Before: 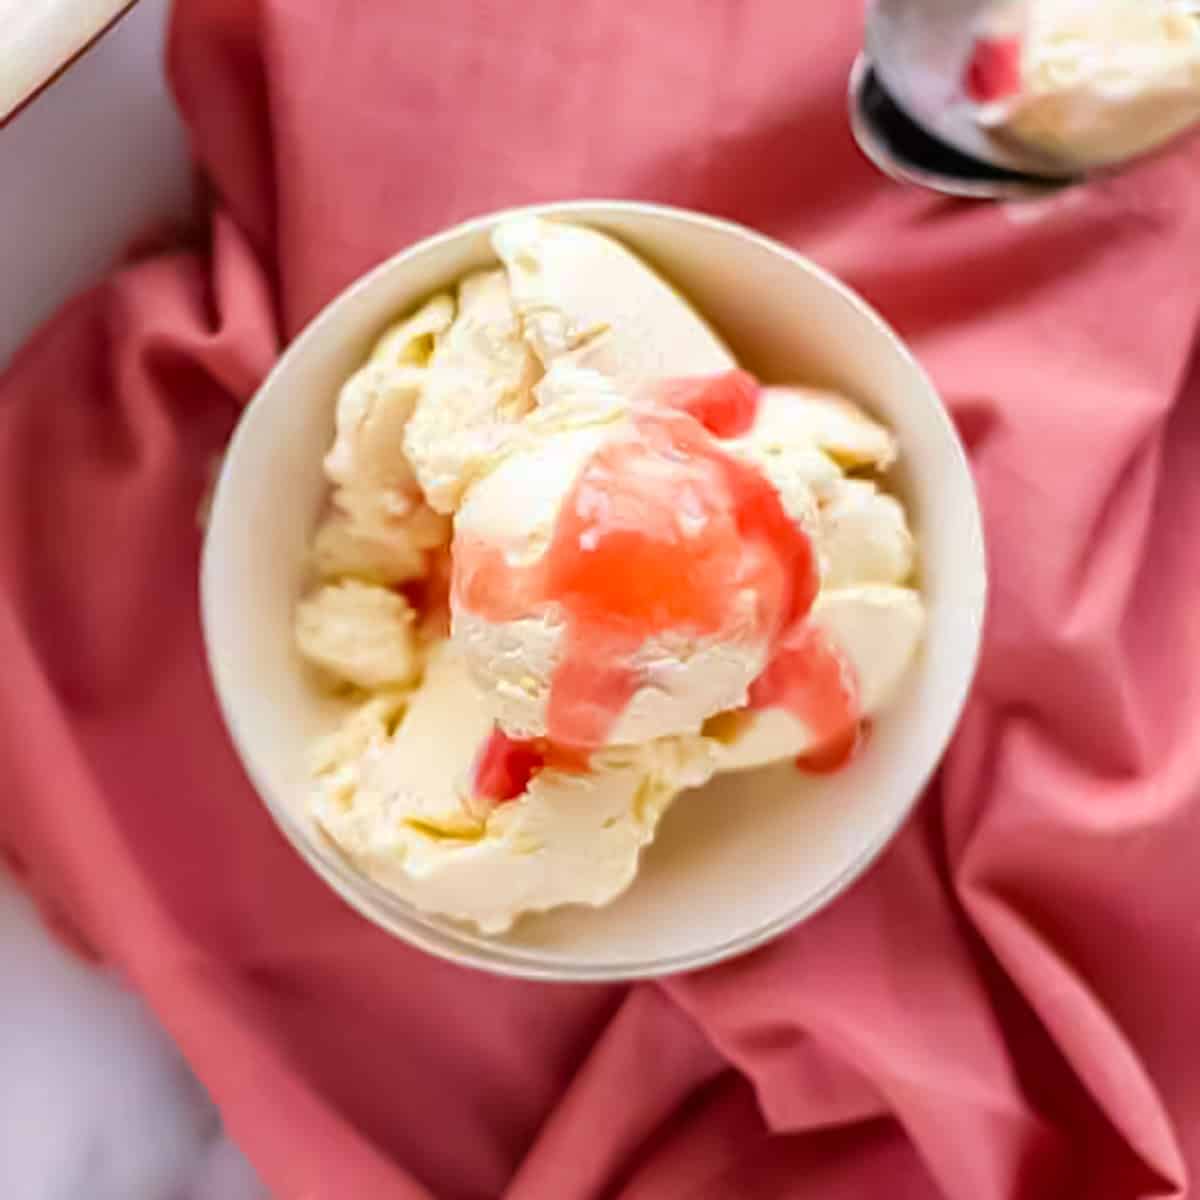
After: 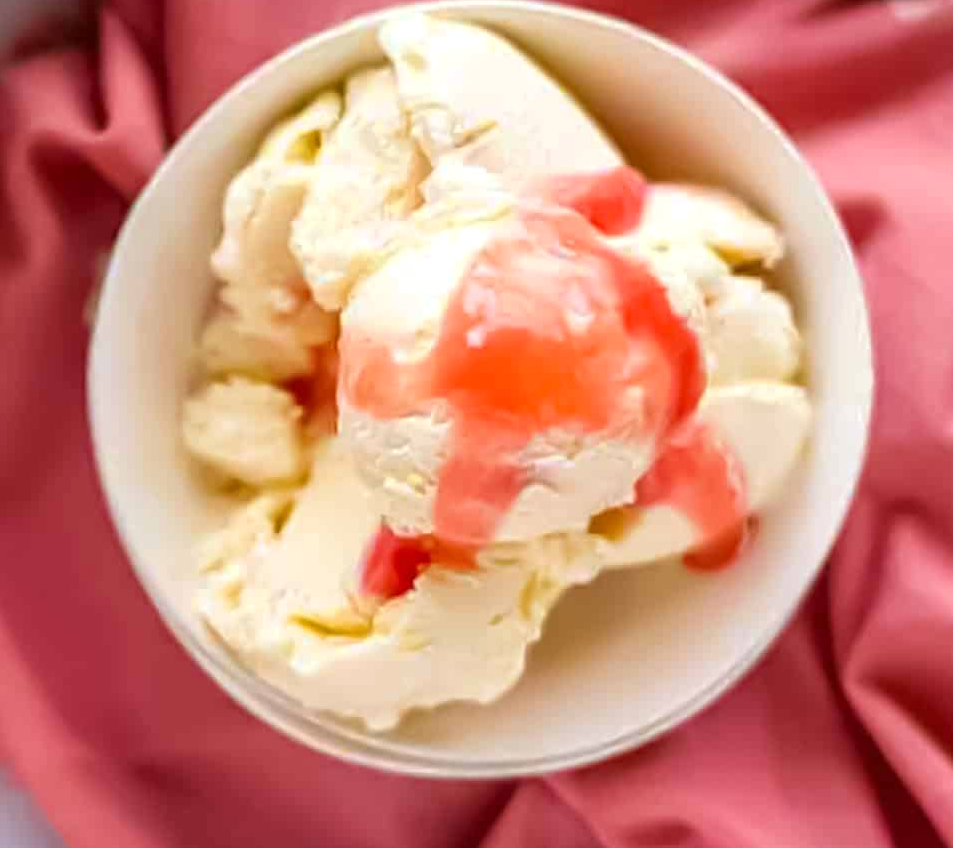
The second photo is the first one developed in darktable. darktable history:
crop: left 9.498%, top 16.942%, right 11.009%, bottom 12.375%
exposure: exposure 0.078 EV, compensate highlight preservation false
